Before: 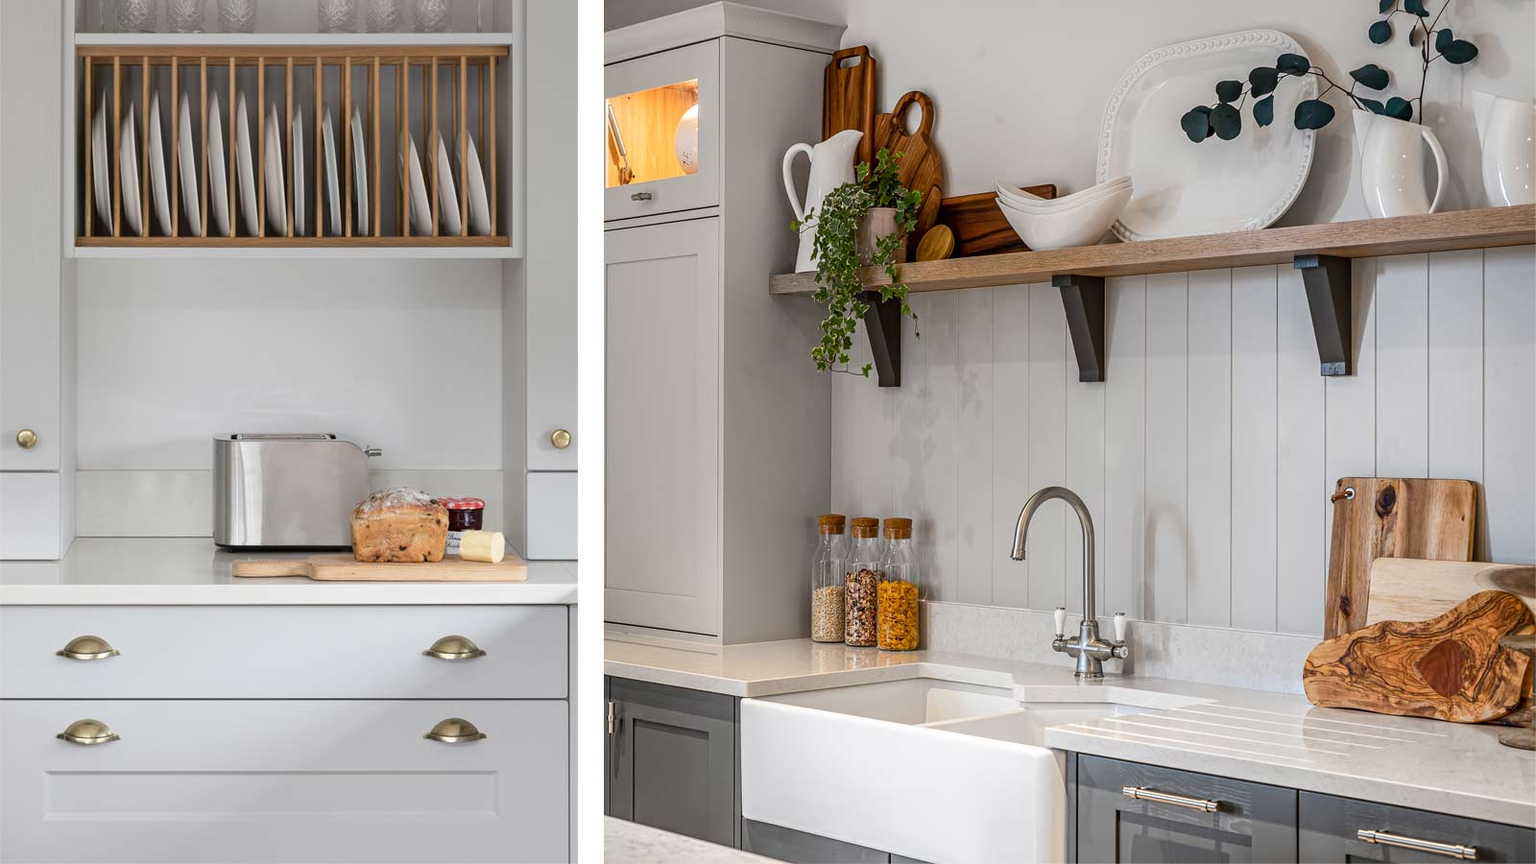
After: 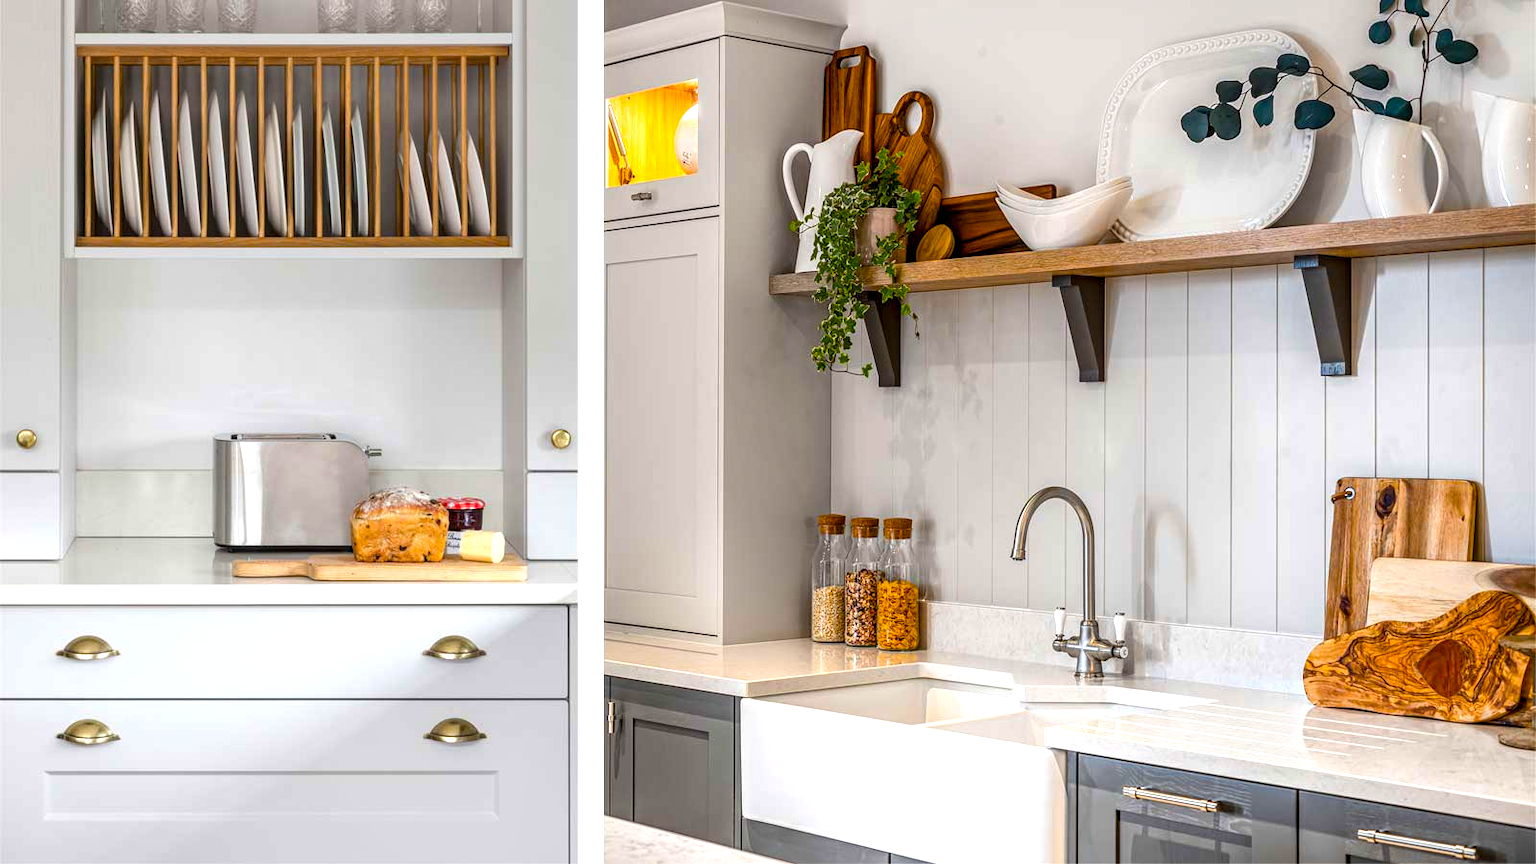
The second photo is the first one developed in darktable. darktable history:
local contrast: detail 130%
exposure: black level correction 0, exposure 0.5 EV, compensate highlight preservation false
color balance rgb: linear chroma grading › global chroma 15%, perceptual saturation grading › global saturation 30%
